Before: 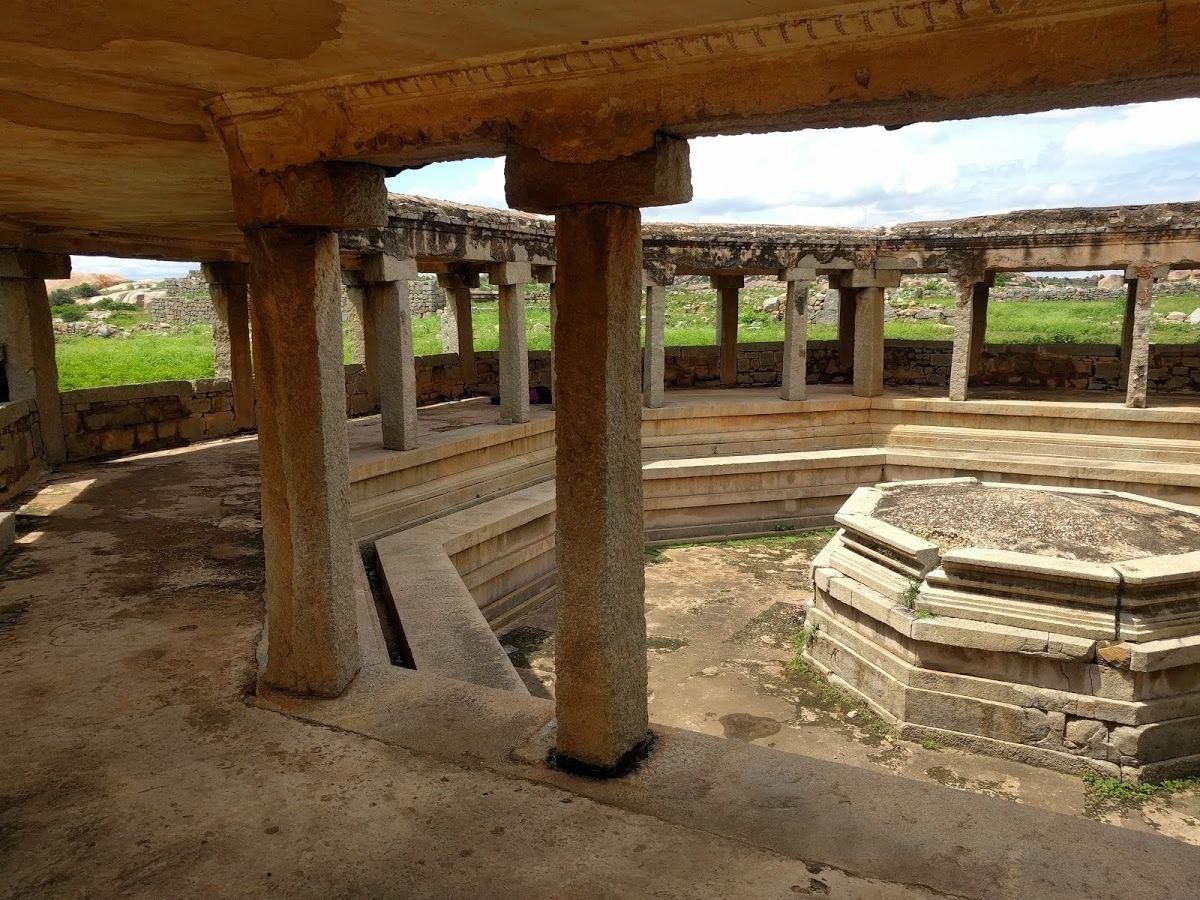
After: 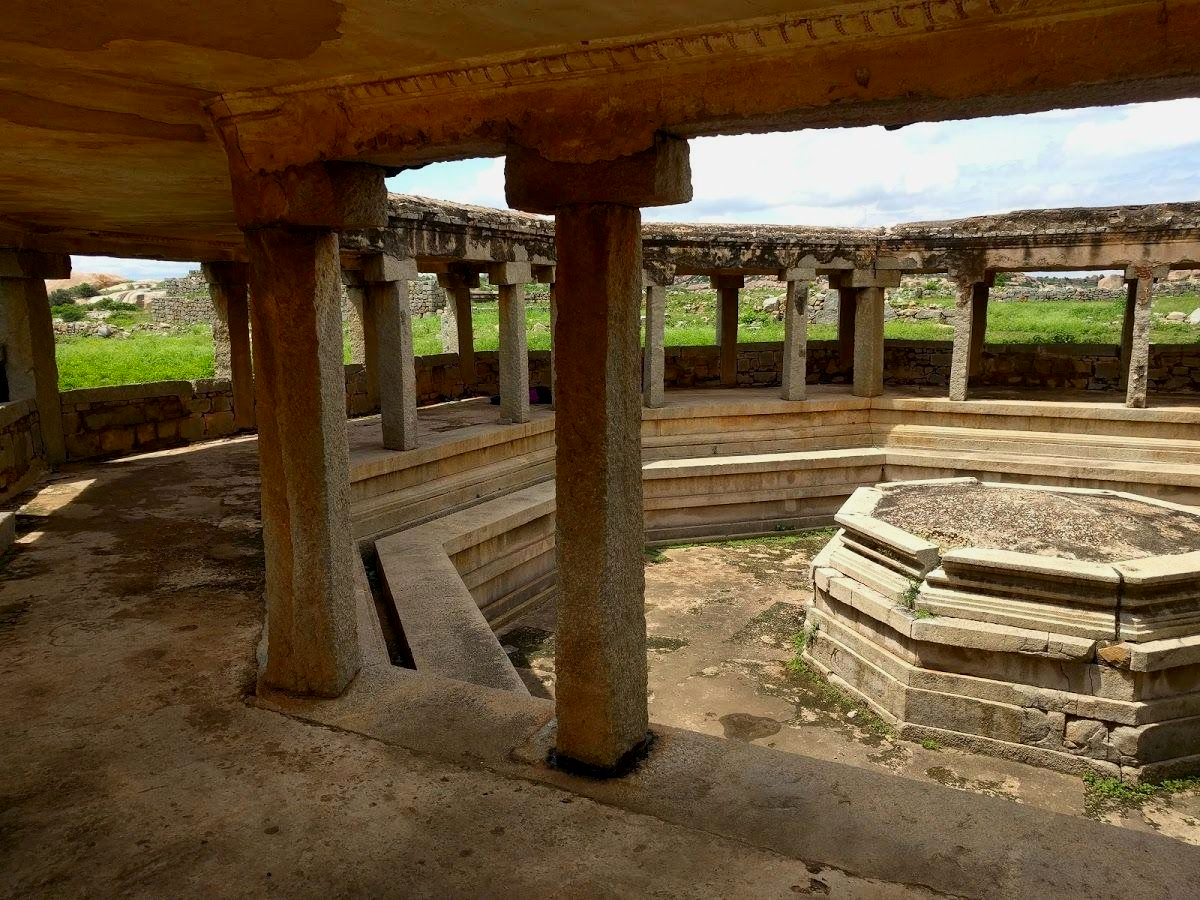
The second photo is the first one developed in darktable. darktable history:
exposure: black level correction 0.001, exposure -0.2 EV, compensate highlight preservation false
contrast brightness saturation: contrast 0.15, brightness -0.01, saturation 0.1
